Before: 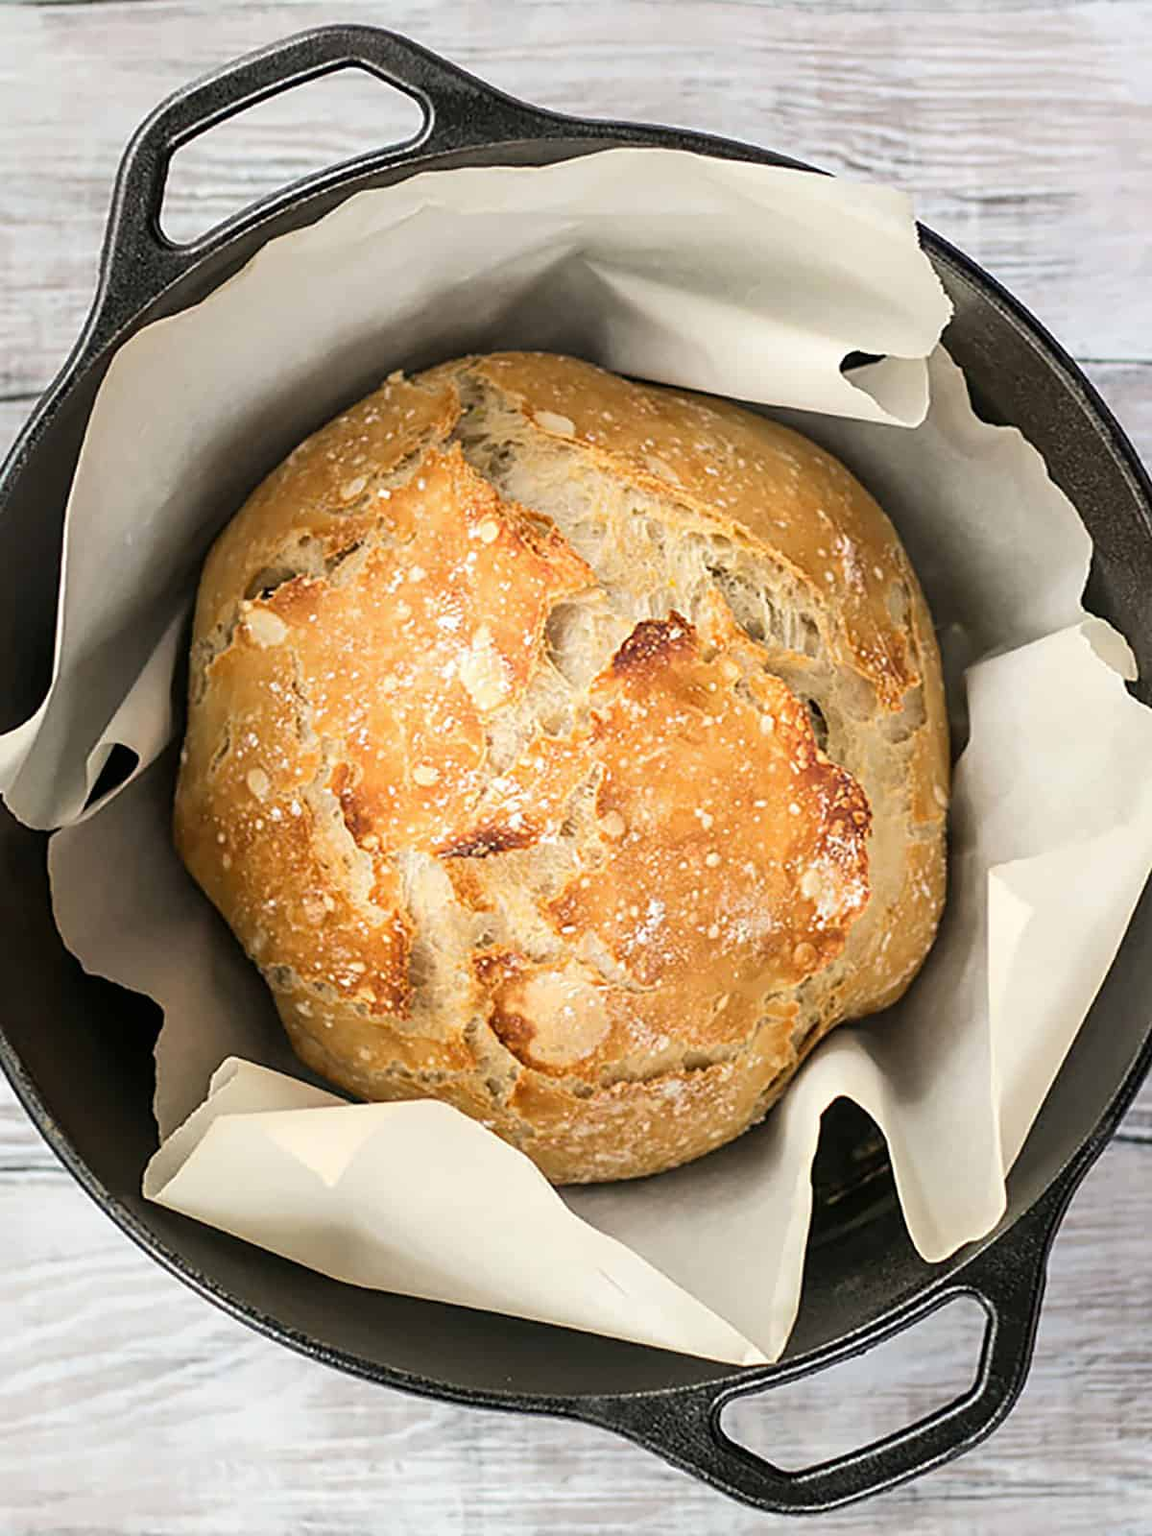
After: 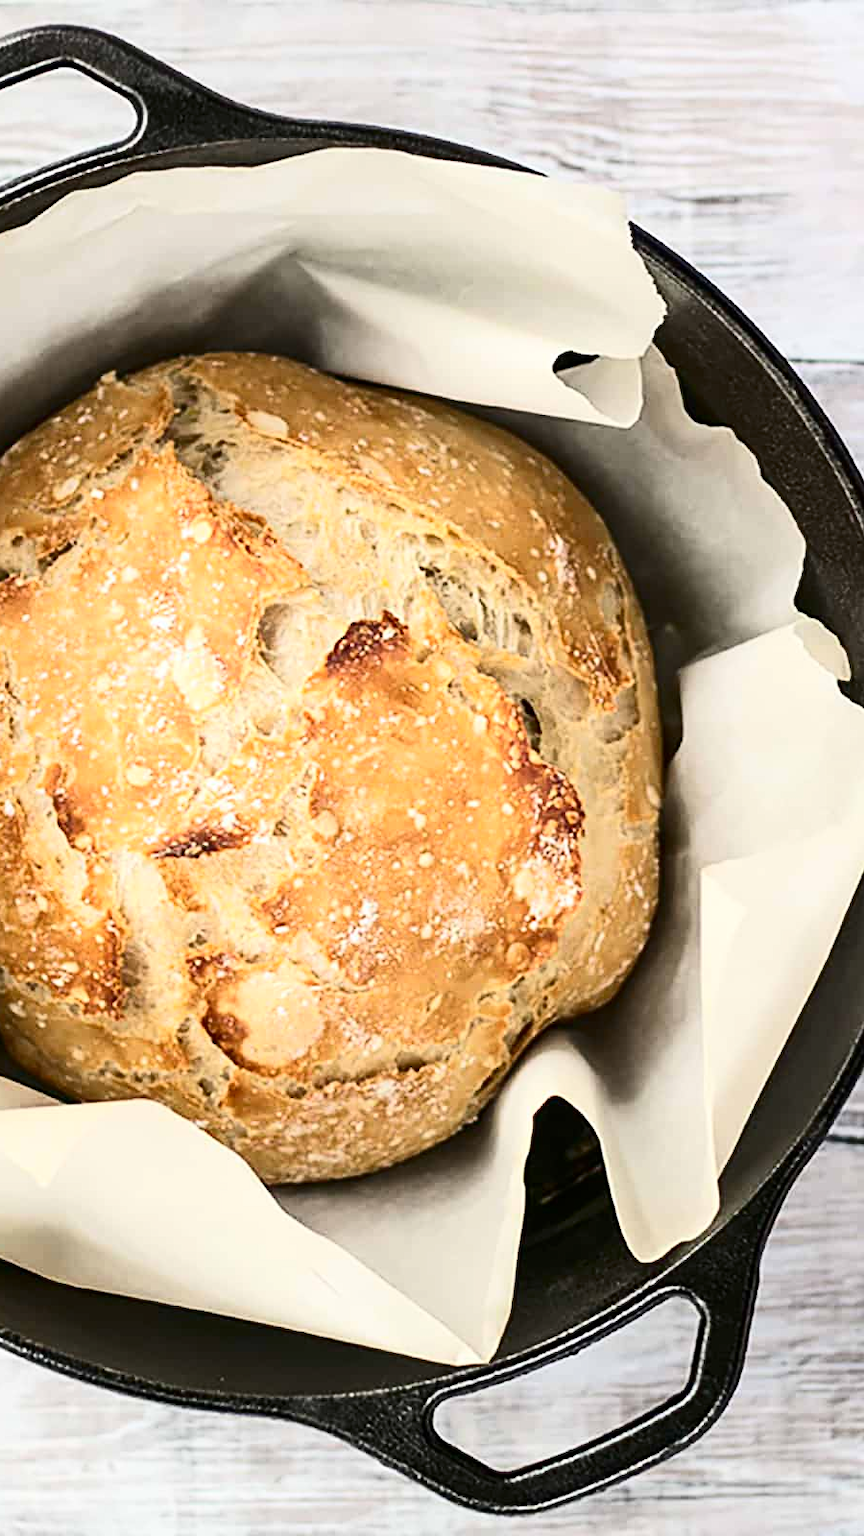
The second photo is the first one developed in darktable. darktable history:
crop and rotate: left 24.96%
contrast brightness saturation: contrast 0.288
